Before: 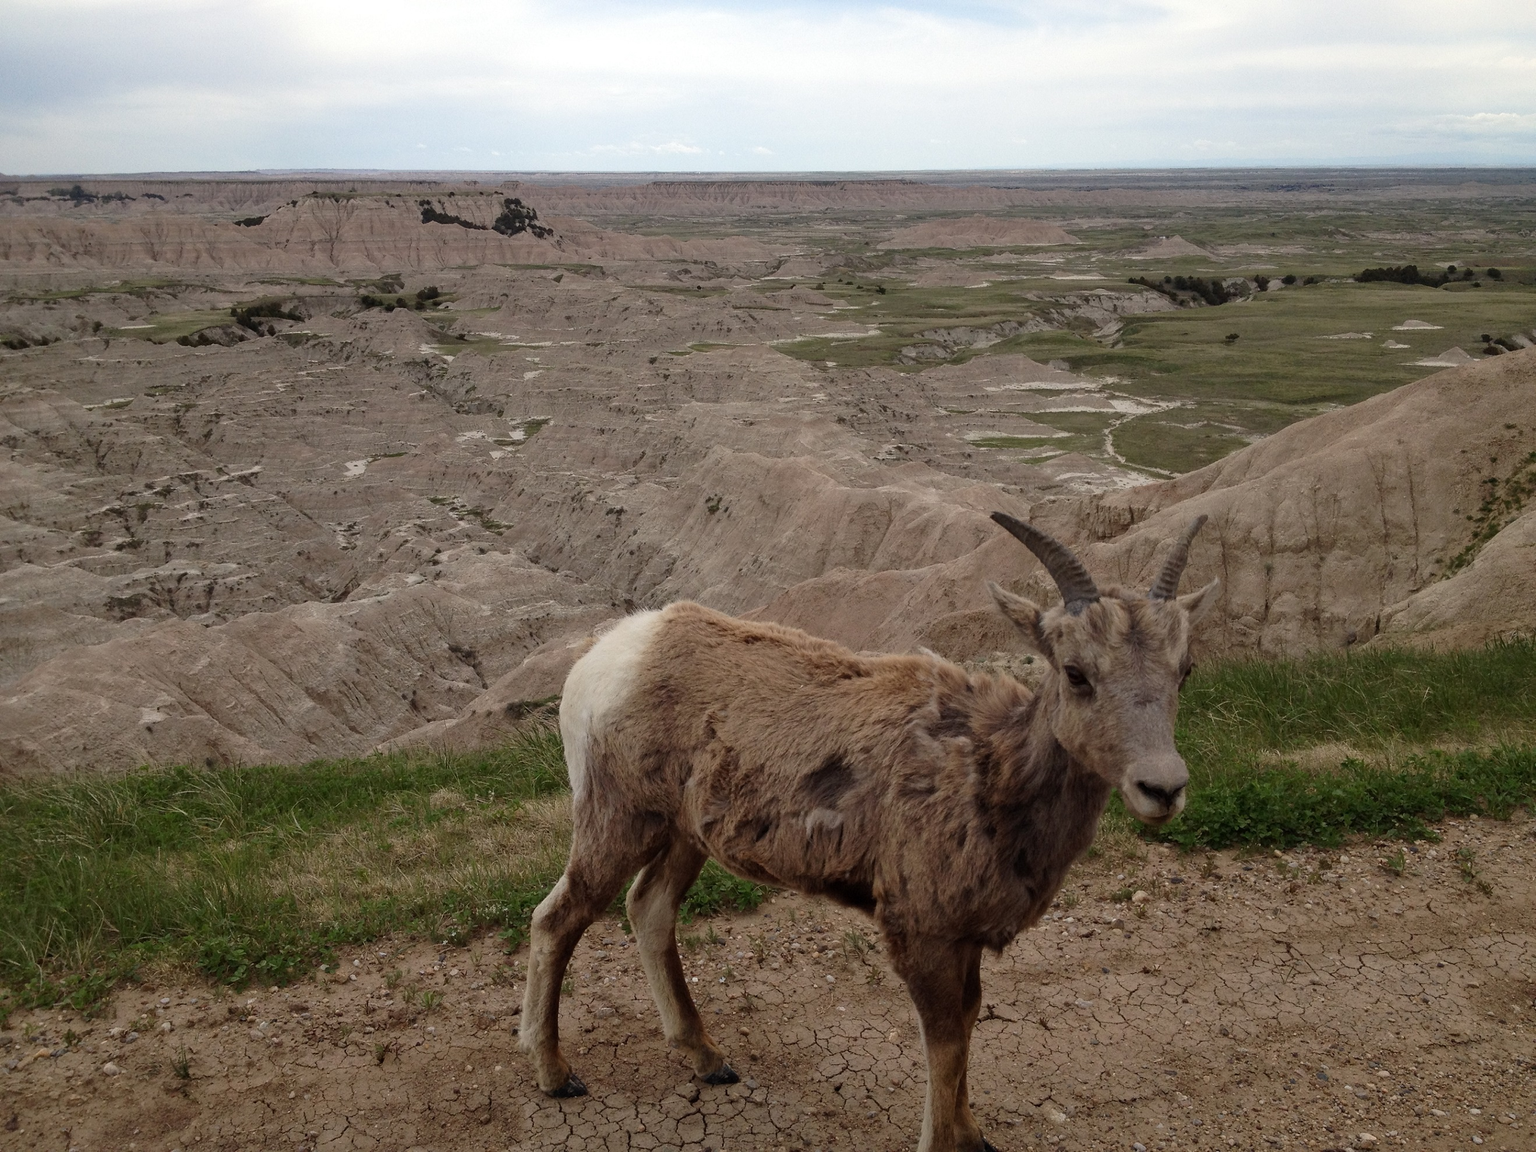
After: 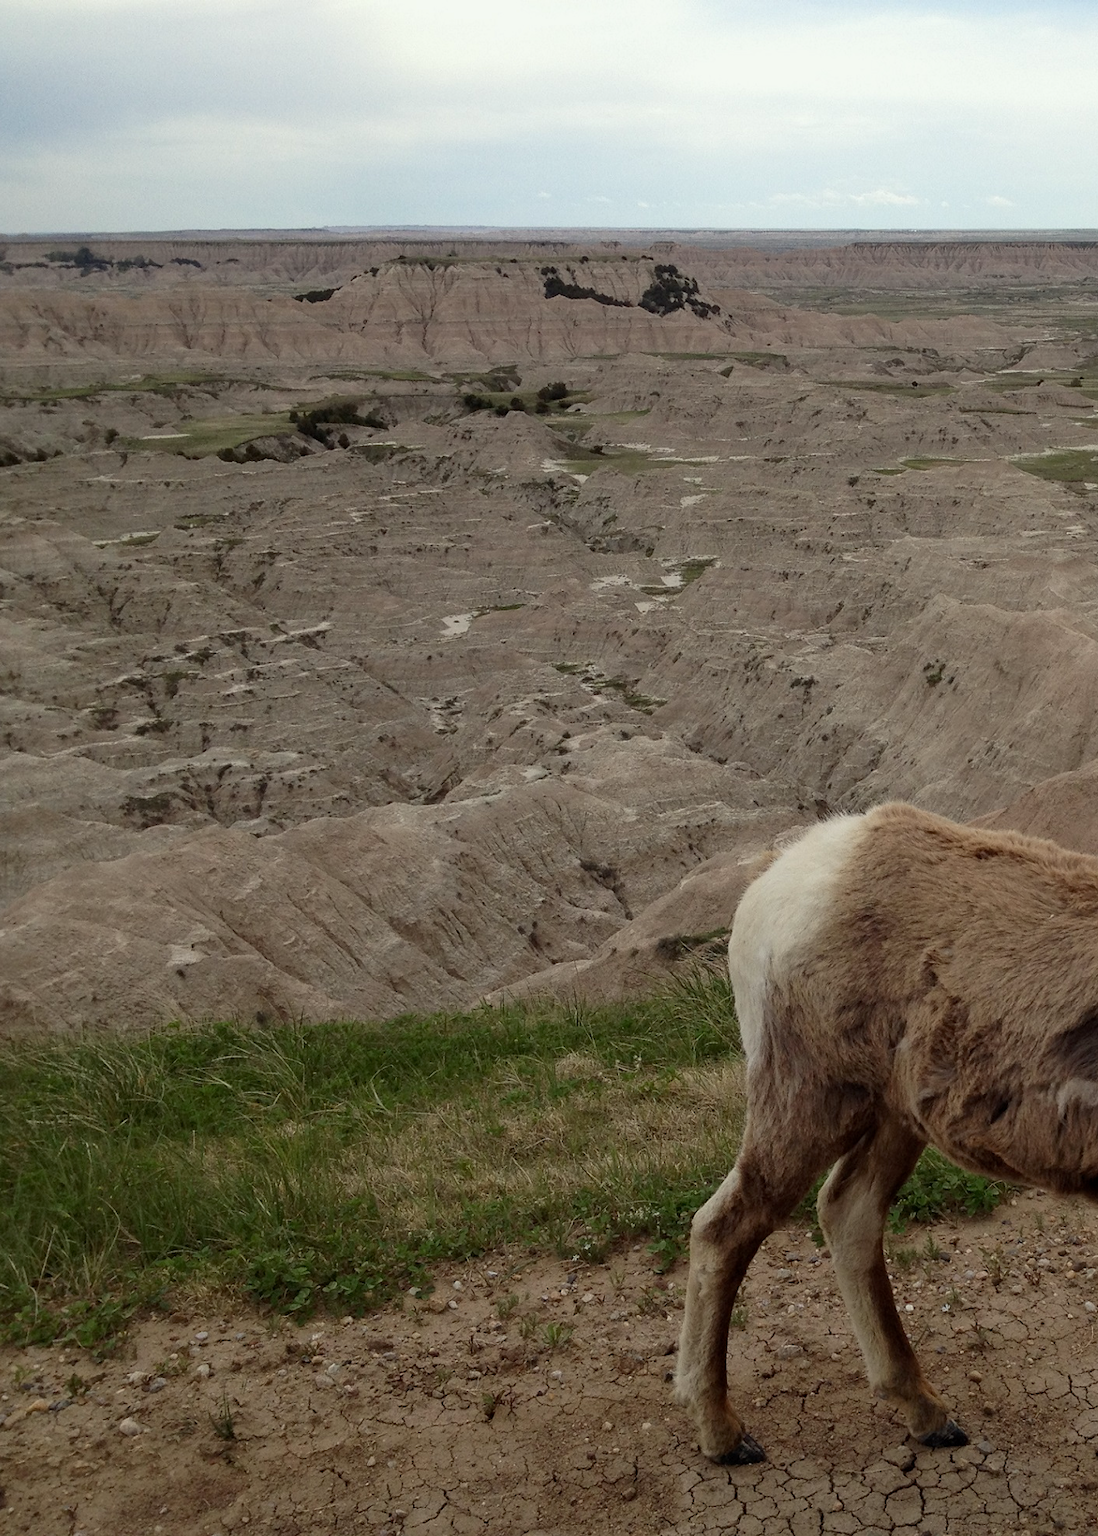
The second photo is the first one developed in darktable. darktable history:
crop: left 0.924%, right 45.493%, bottom 0.092%
exposure: black level correction 0.002, exposure -0.1 EV, compensate exposure bias true, compensate highlight preservation false
color correction: highlights a* -2.61, highlights b* 2.53
